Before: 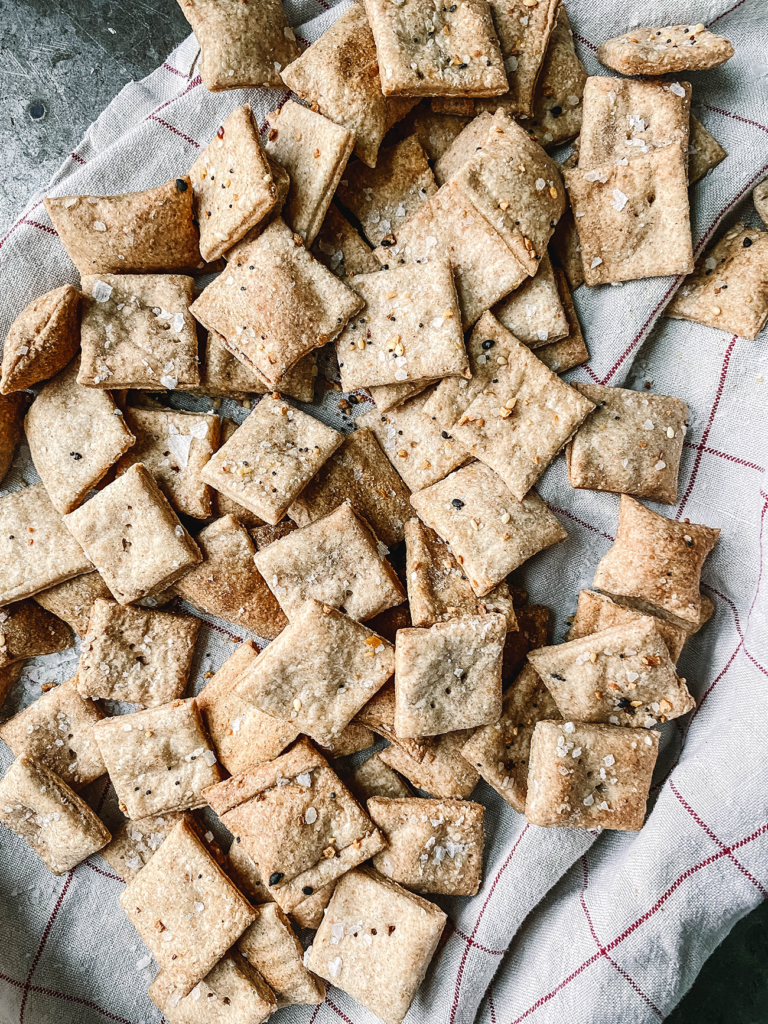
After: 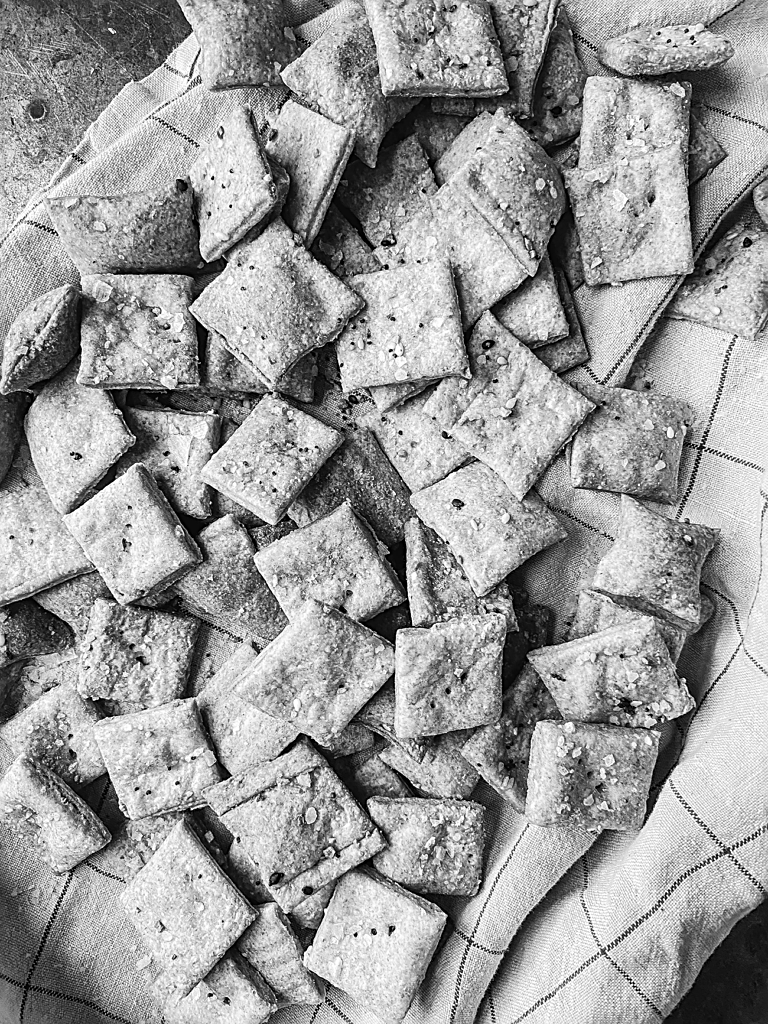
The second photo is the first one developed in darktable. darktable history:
monochrome: a -4.13, b 5.16, size 1
sharpen: on, module defaults
